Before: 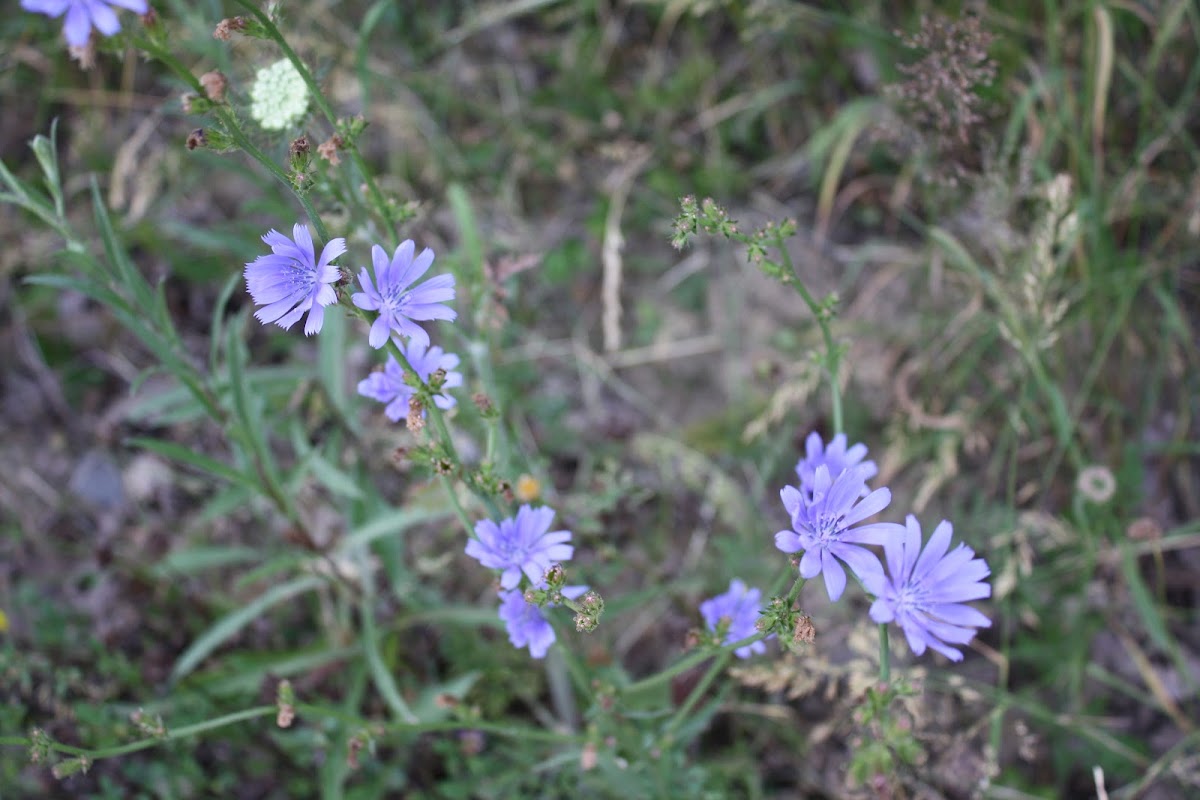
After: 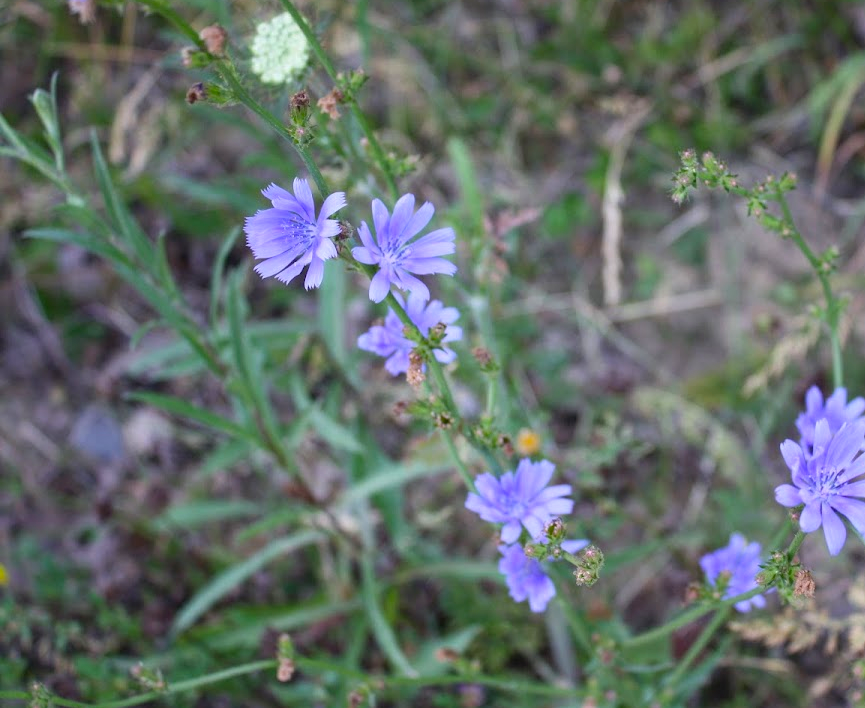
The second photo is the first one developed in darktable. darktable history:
color balance rgb: linear chroma grading › global chroma 9.81%, perceptual saturation grading › global saturation 19.463%
crop: top 5.768%, right 27.839%, bottom 5.704%
local contrast: detail 109%
